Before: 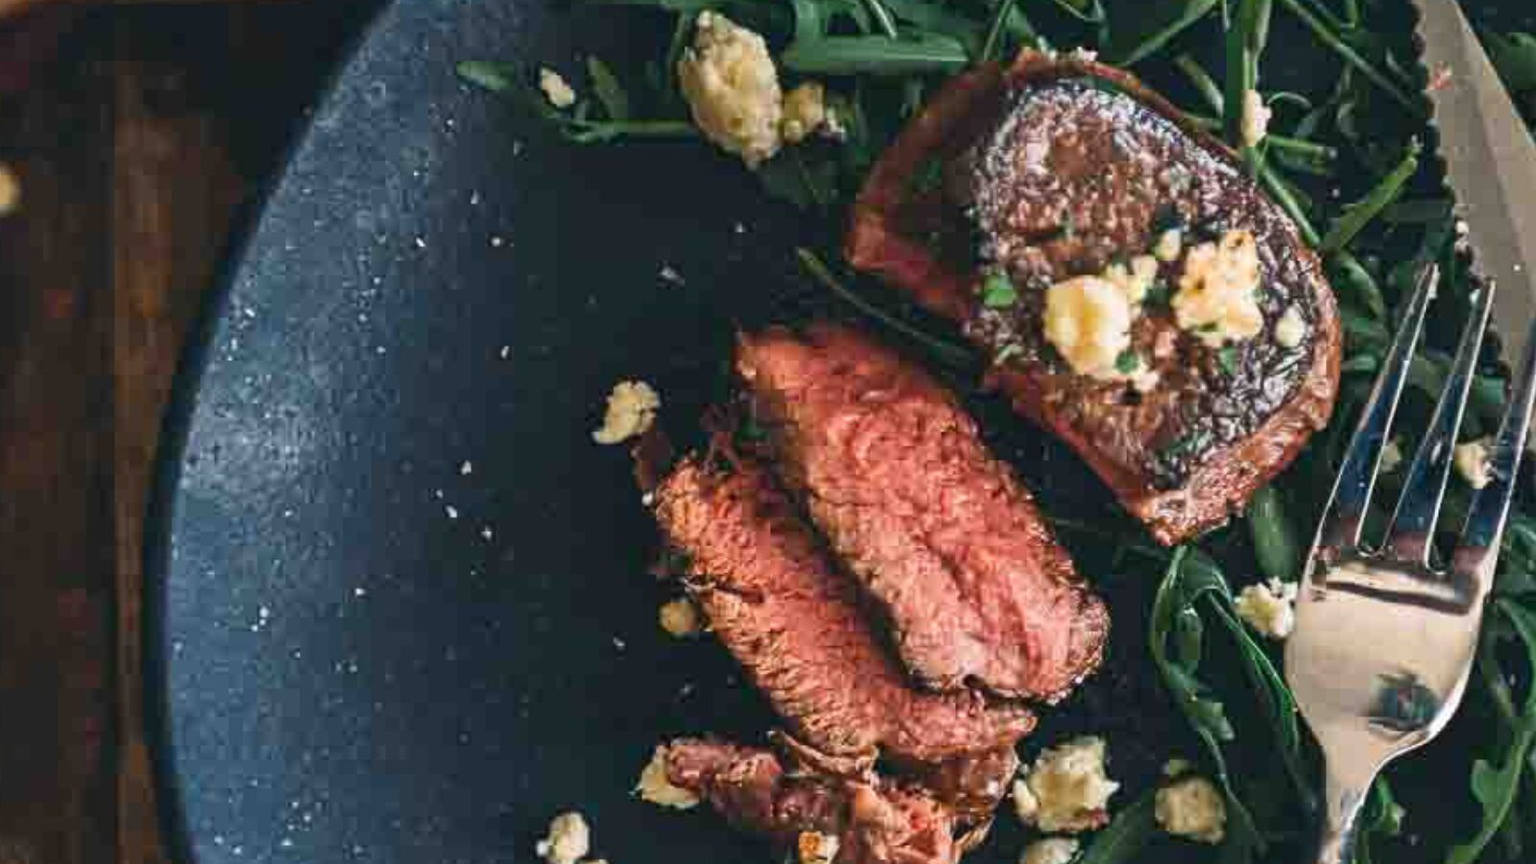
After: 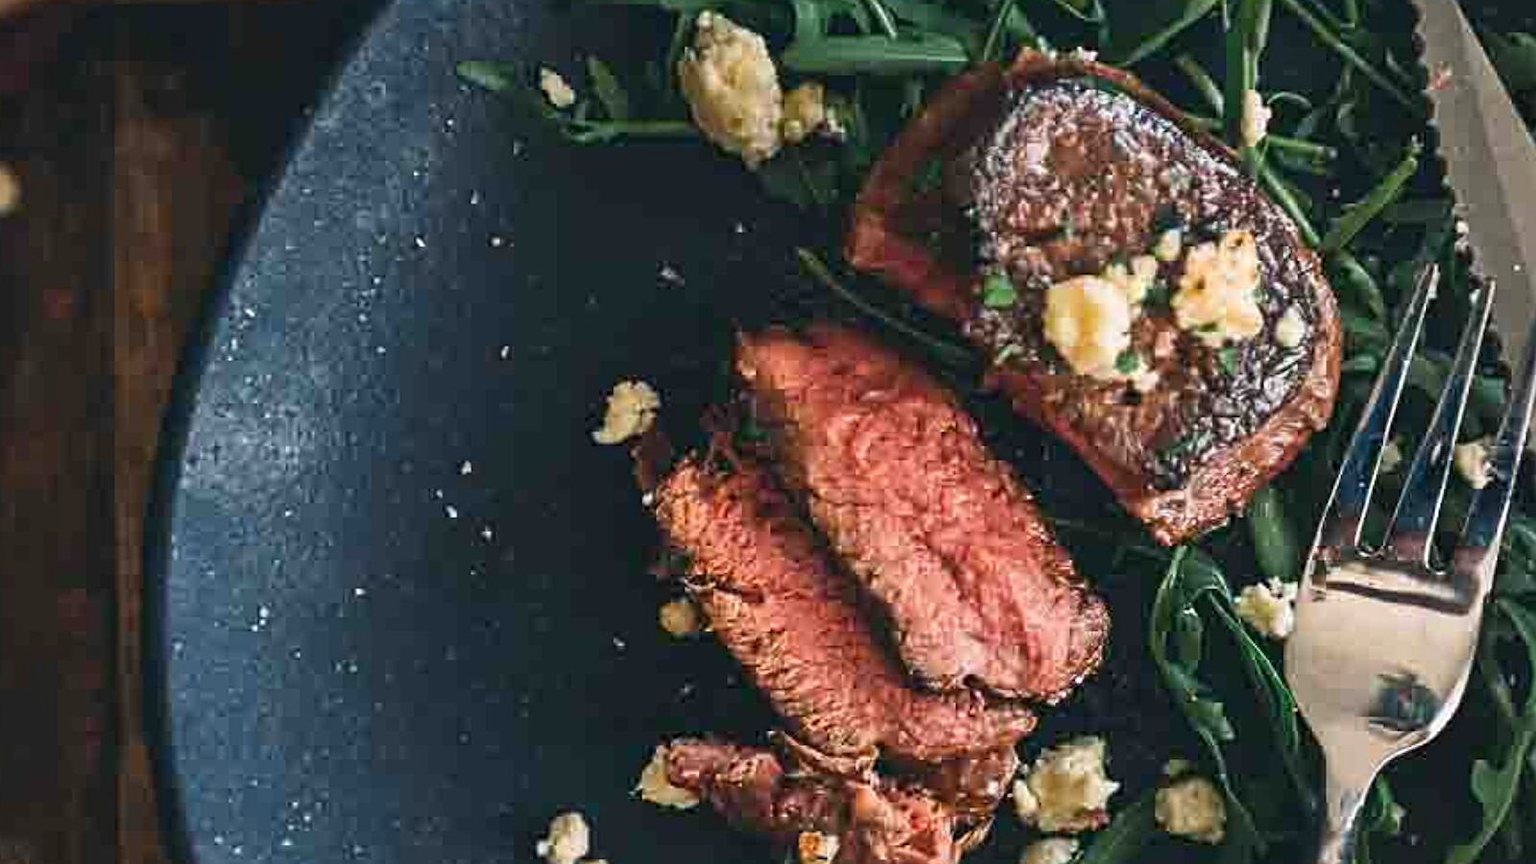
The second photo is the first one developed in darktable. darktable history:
sharpen: on, module defaults
vignetting: fall-off start 79.77%, brightness -0.176, saturation -0.309, center (-0.014, 0)
